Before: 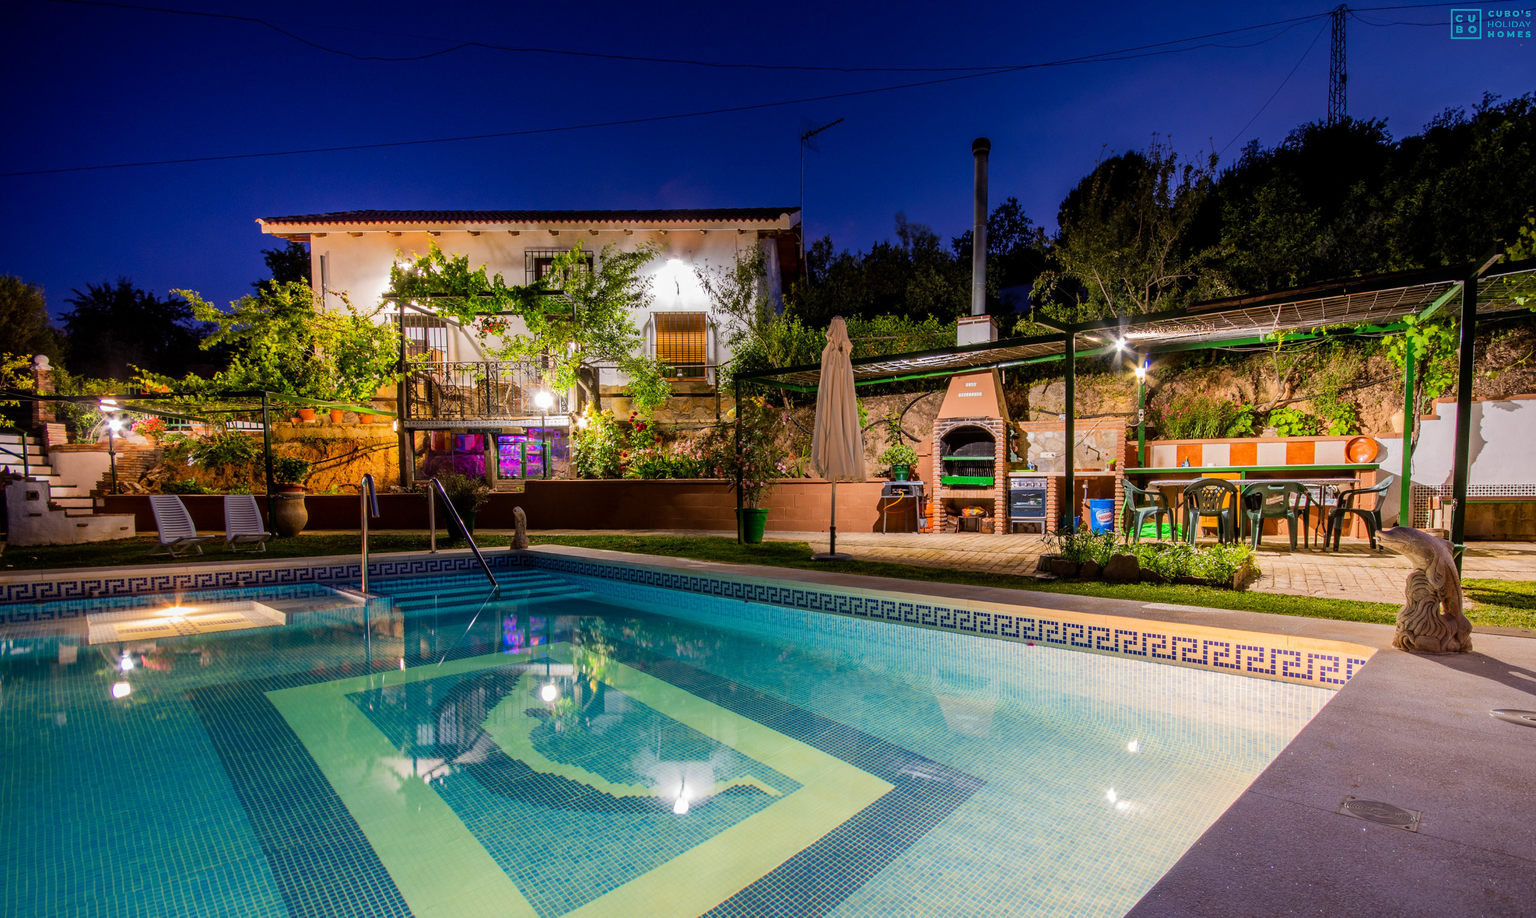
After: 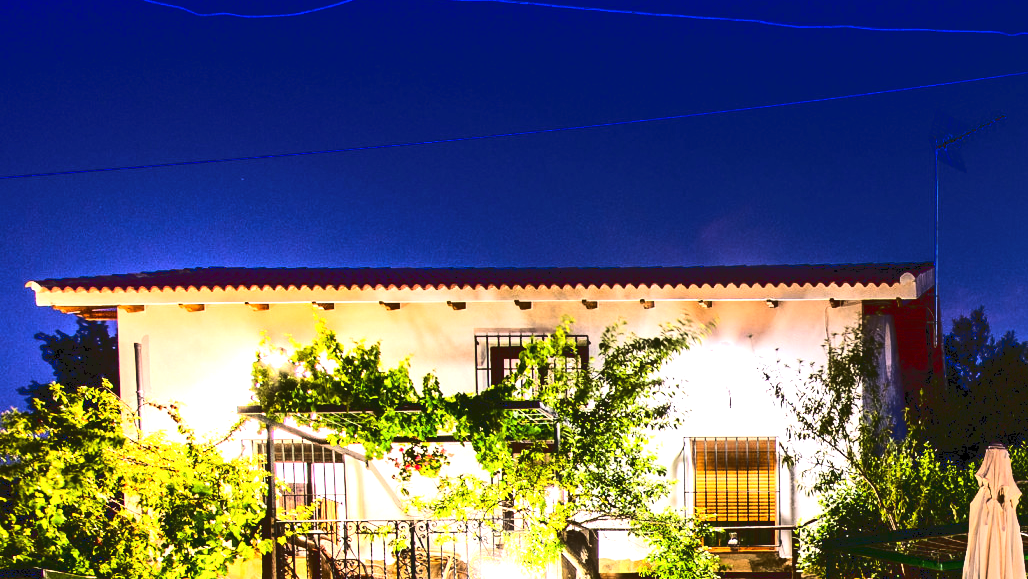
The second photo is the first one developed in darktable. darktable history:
tone curve: curves: ch0 [(0, 0) (0.003, 0.108) (0.011, 0.108) (0.025, 0.108) (0.044, 0.113) (0.069, 0.113) (0.1, 0.121) (0.136, 0.136) (0.177, 0.16) (0.224, 0.192) (0.277, 0.246) (0.335, 0.324) (0.399, 0.419) (0.468, 0.518) (0.543, 0.622) (0.623, 0.721) (0.709, 0.815) (0.801, 0.893) (0.898, 0.949) (1, 1)], color space Lab, linked channels, preserve colors none
crop: left 15.63%, top 5.458%, right 44.207%, bottom 56.69%
exposure: exposure 0.558 EV, compensate highlight preservation false
tone equalizer: -8 EV -1.05 EV, -7 EV -1.03 EV, -6 EV -0.857 EV, -5 EV -0.568 EV, -3 EV 0.609 EV, -2 EV 0.854 EV, -1 EV 0.996 EV, +0 EV 1.07 EV, edges refinement/feathering 500, mask exposure compensation -1.57 EV, preserve details no
